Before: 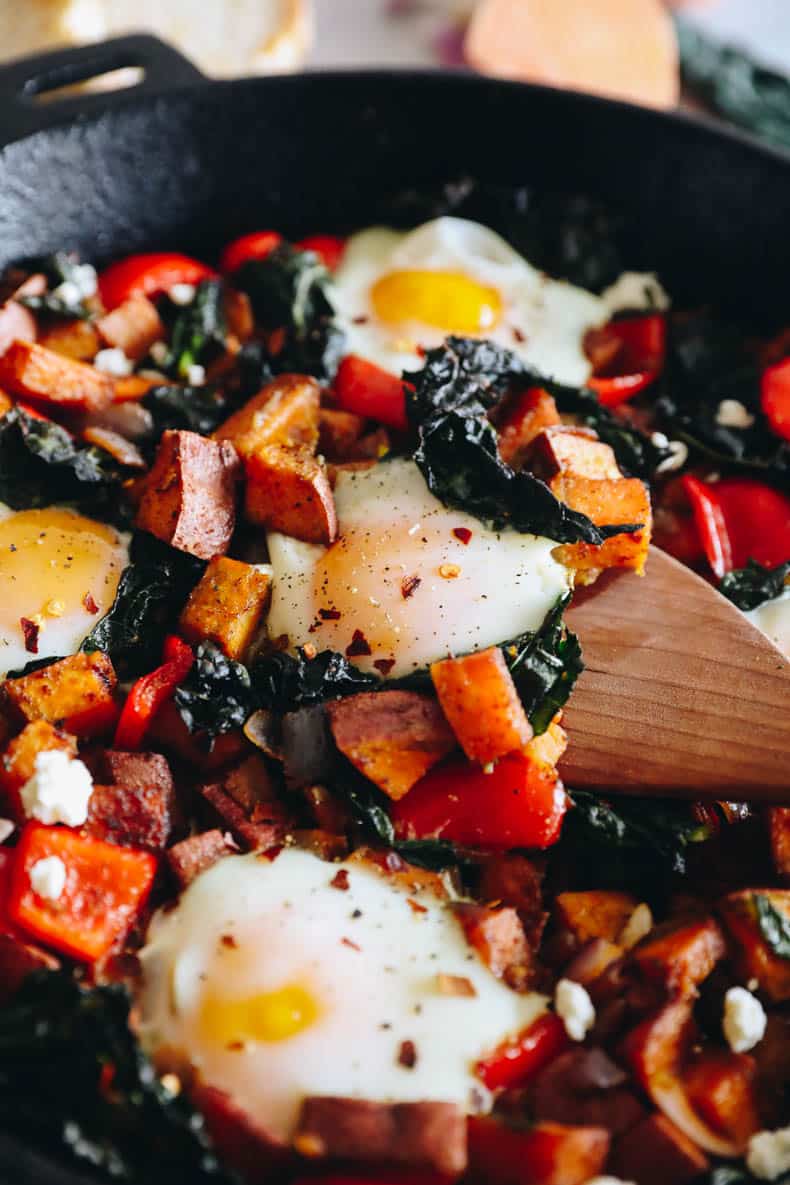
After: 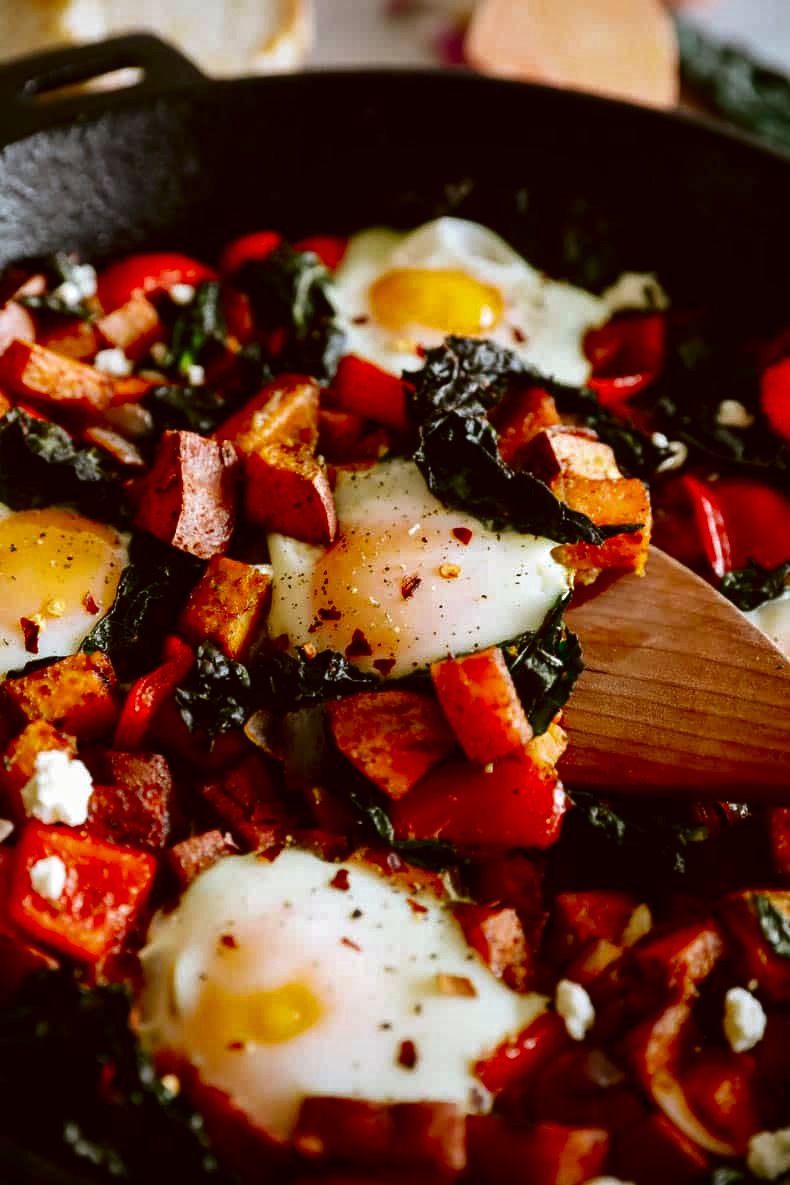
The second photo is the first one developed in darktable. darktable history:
local contrast: highlights 107%, shadows 99%, detail 119%, midtone range 0.2
contrast brightness saturation: brightness -0.25, saturation 0.196
color correction: highlights a* -0.501, highlights b* 0.16, shadows a* 4.84, shadows b* 20.58
vignetting: fall-off start 85.06%, fall-off radius 80.17%, brightness -0.301, saturation -0.047, width/height ratio 1.227
